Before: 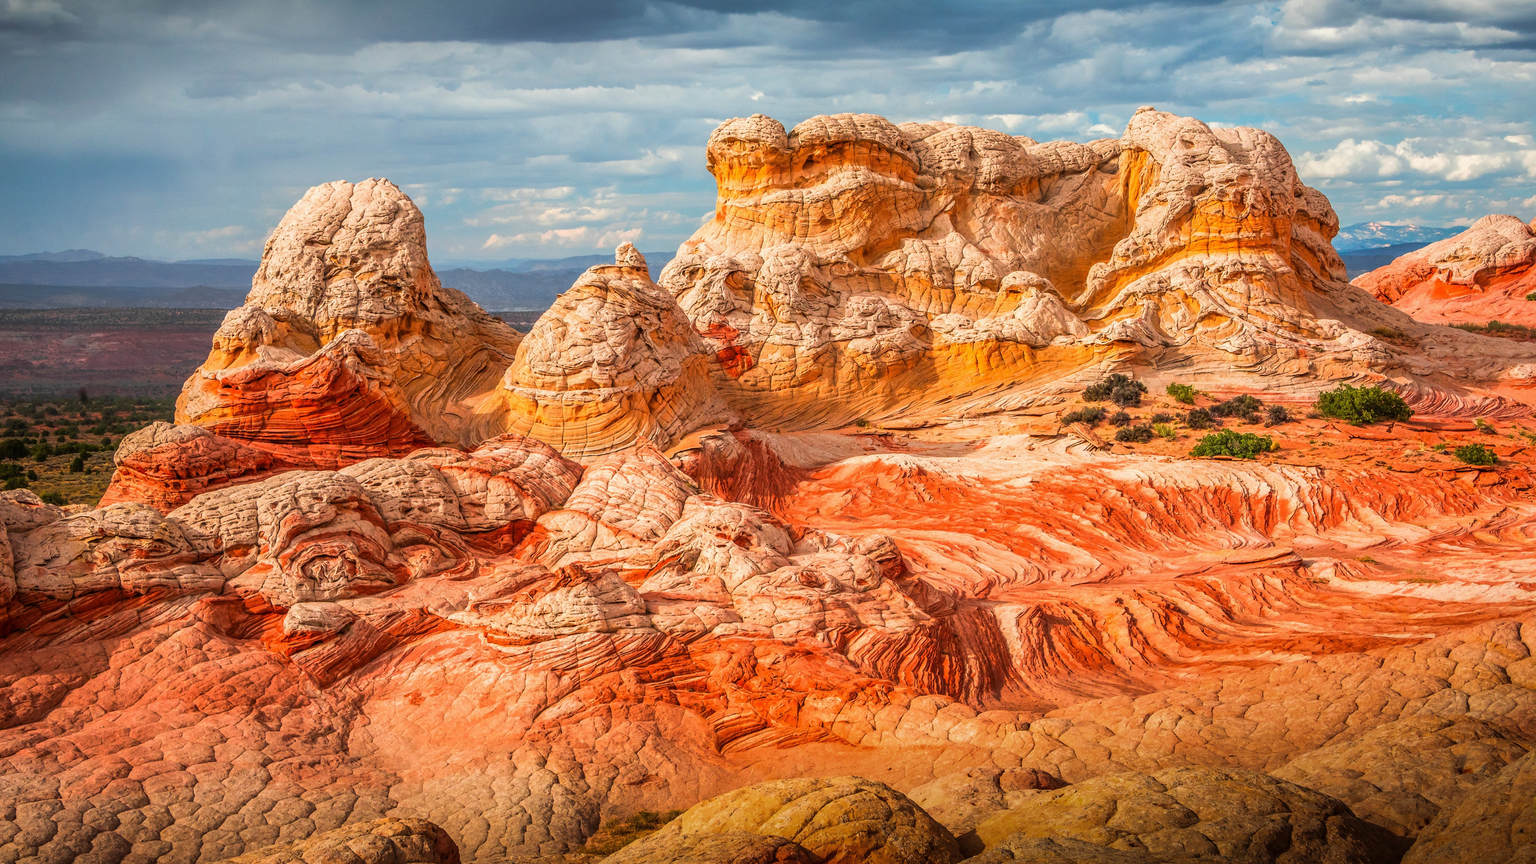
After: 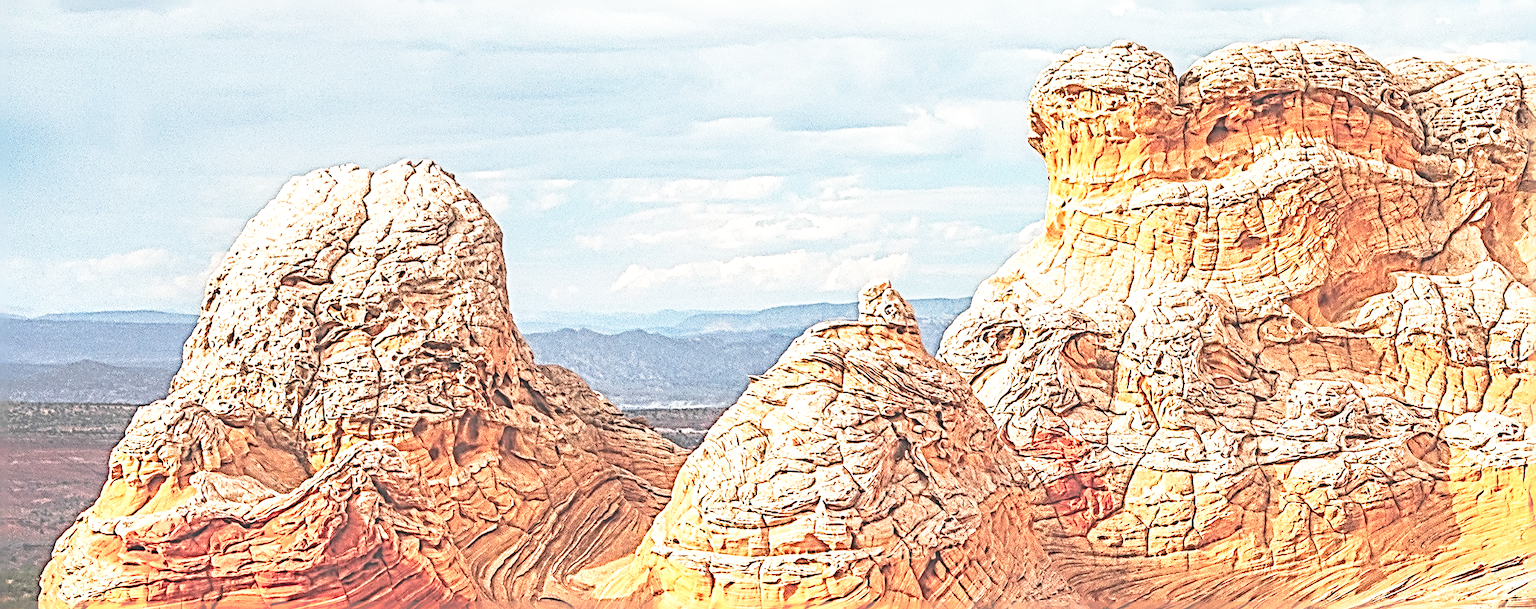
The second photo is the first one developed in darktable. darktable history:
exposure: black level correction -0.087, compensate exposure bias true, compensate highlight preservation false
sharpen: radius 4.025, amount 1.989
base curve: curves: ch0 [(0, 0) (0.026, 0.03) (0.109, 0.232) (0.351, 0.748) (0.669, 0.968) (1, 1)], preserve colors none
crop: left 10.036%, top 10.689%, right 36.212%, bottom 51.35%
local contrast: detail 130%
